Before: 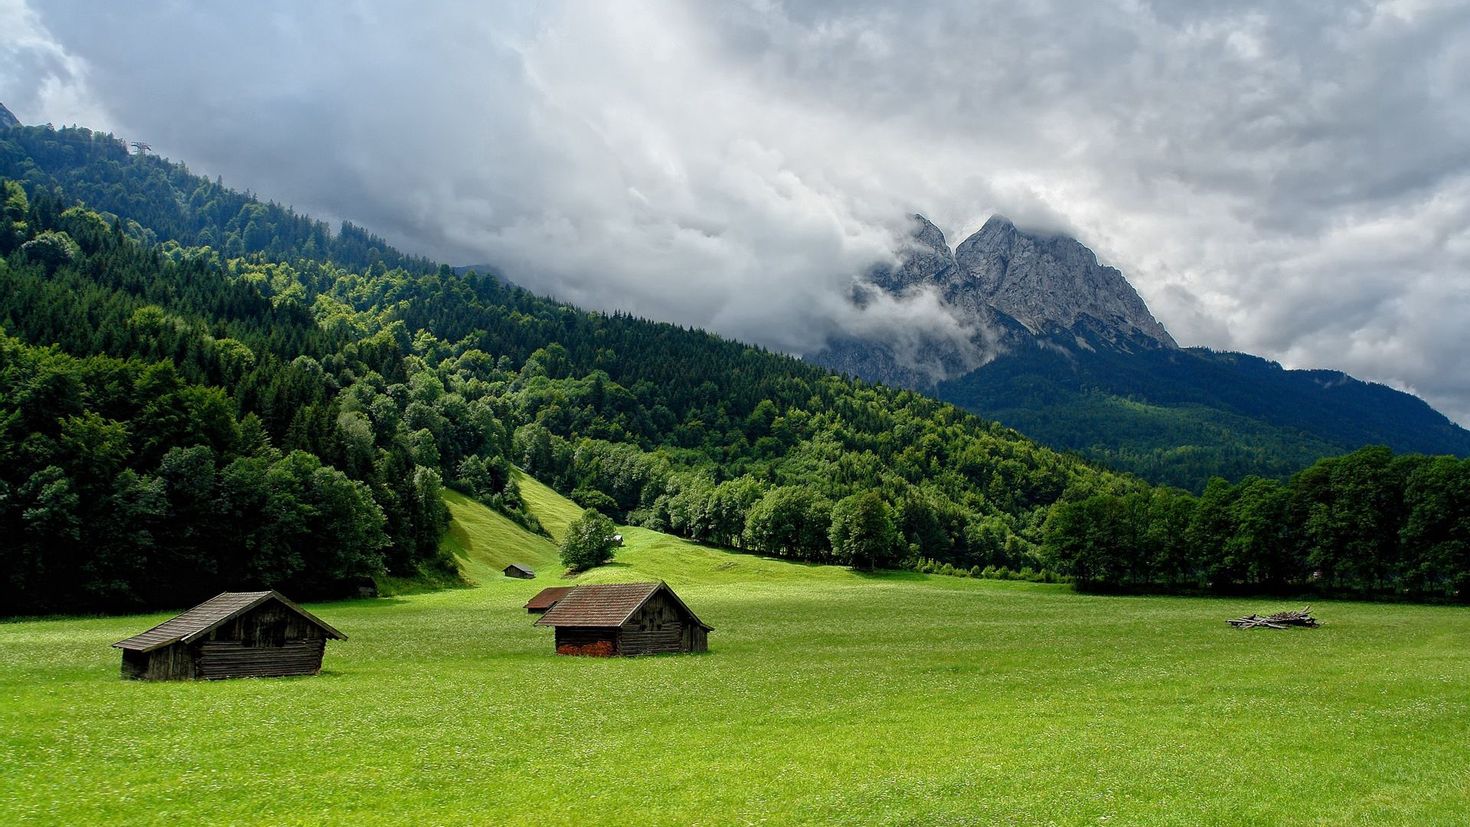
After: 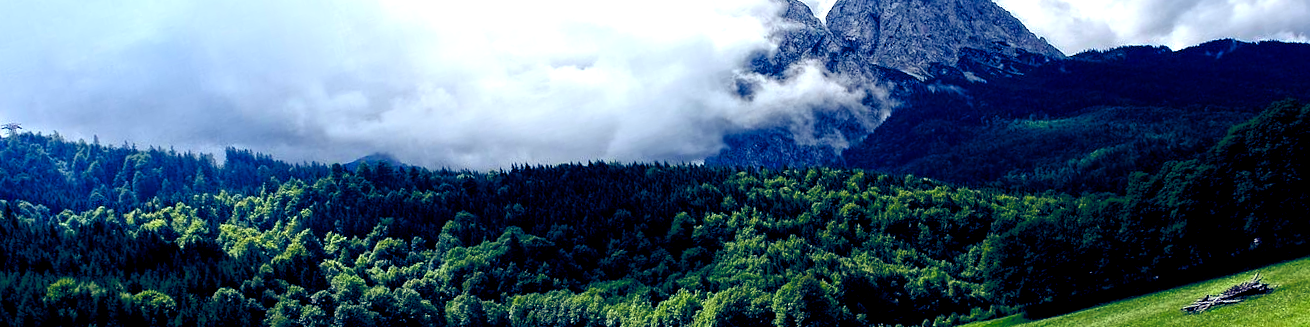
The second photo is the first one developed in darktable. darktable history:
tone equalizer: -8 EV -0.75 EV, -7 EV -0.7 EV, -6 EV -0.6 EV, -5 EV -0.4 EV, -3 EV 0.4 EV, -2 EV 0.6 EV, -1 EV 0.7 EV, +0 EV 0.75 EV, edges refinement/feathering 500, mask exposure compensation -1.57 EV, preserve details no
color balance rgb: shadows lift › luminance -41.13%, shadows lift › chroma 14.13%, shadows lift › hue 260°, power › luminance -3.76%, power › chroma 0.56%, power › hue 40.37°, highlights gain › luminance 16.81%, highlights gain › chroma 2.94%, highlights gain › hue 260°, global offset › luminance -0.29%, global offset › chroma 0.31%, global offset › hue 260°, perceptual saturation grading › global saturation 20%, perceptual saturation grading › highlights -13.92%, perceptual saturation grading › shadows 50%
rotate and perspective: rotation -14.8°, crop left 0.1, crop right 0.903, crop top 0.25, crop bottom 0.748
crop and rotate: top 10.605%, bottom 33.274%
